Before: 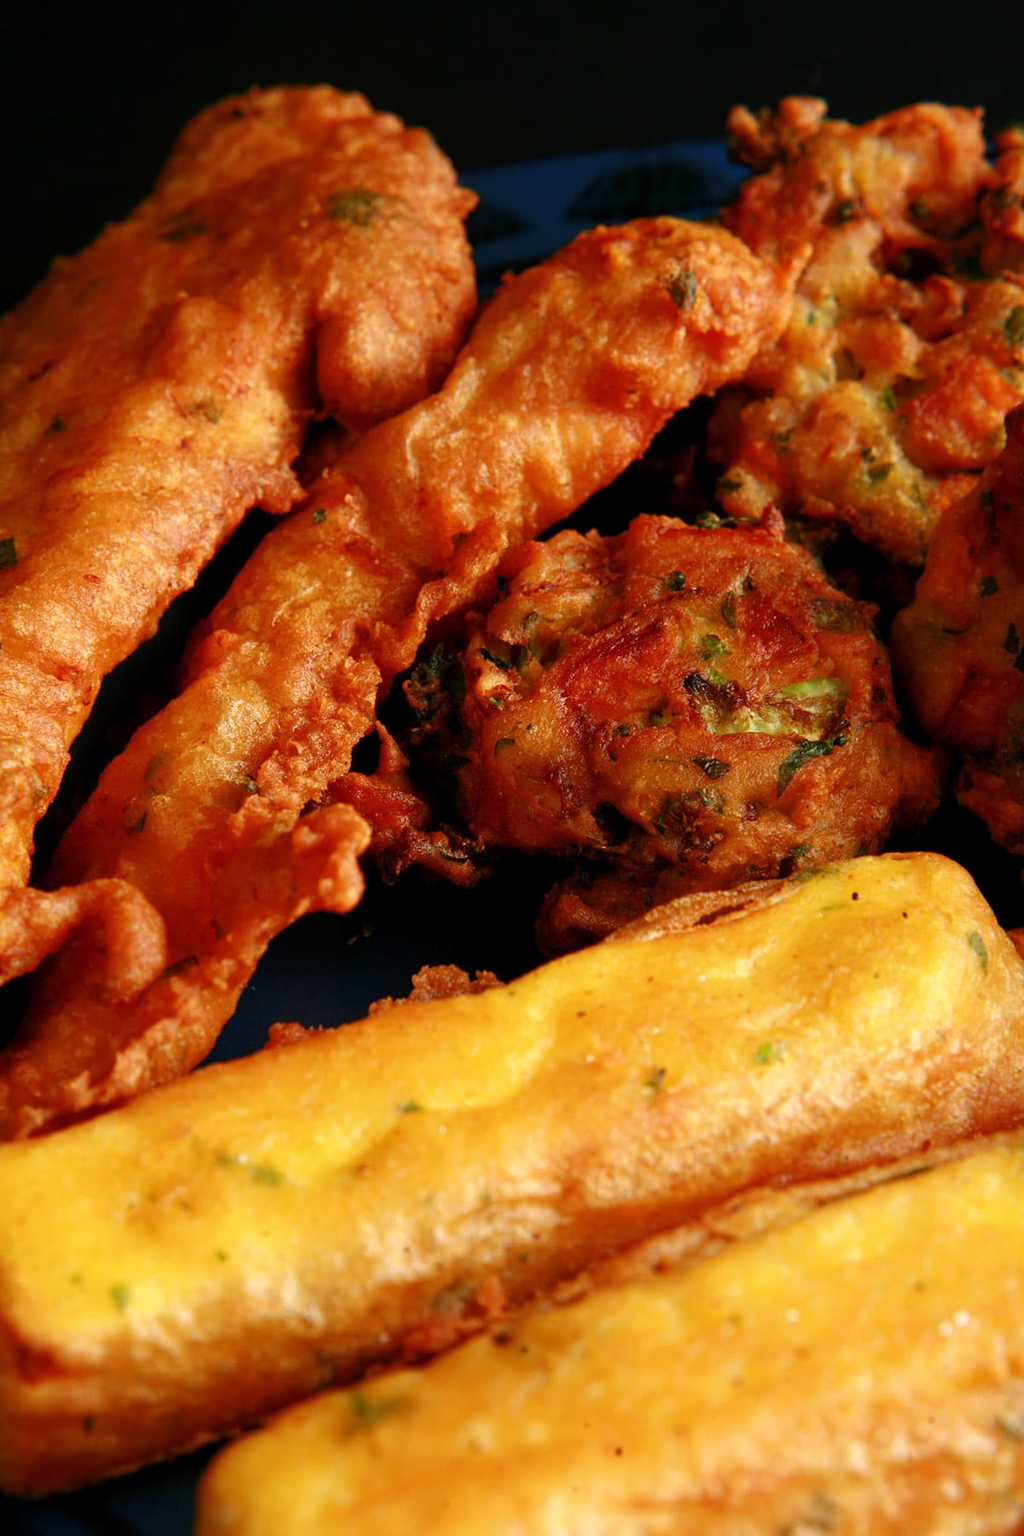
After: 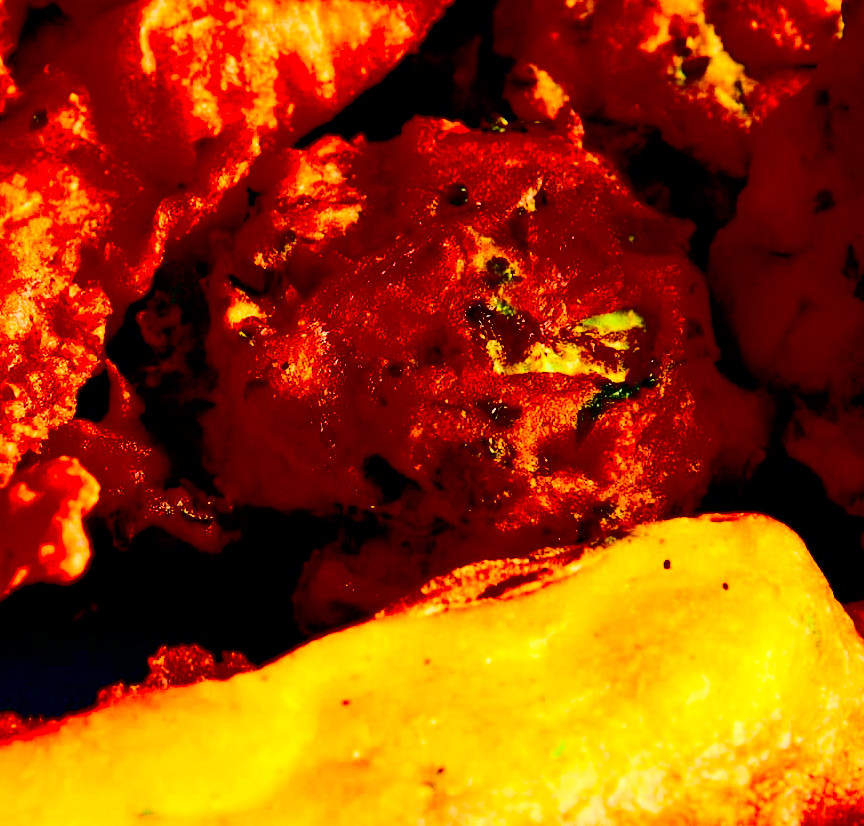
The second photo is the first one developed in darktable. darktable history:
grain: coarseness 0.09 ISO, strength 10%
crop and rotate: left 27.938%, top 27.046%, bottom 27.046%
exposure: black level correction 0, exposure 0.9 EV, compensate highlight preservation false
tone equalizer: on, module defaults
filmic rgb: black relative exposure -7.65 EV, white relative exposure 4.56 EV, hardness 3.61, color science v6 (2022)
white balance: red 0.988, blue 1.017
contrast brightness saturation: contrast 0.77, brightness -1, saturation 1
